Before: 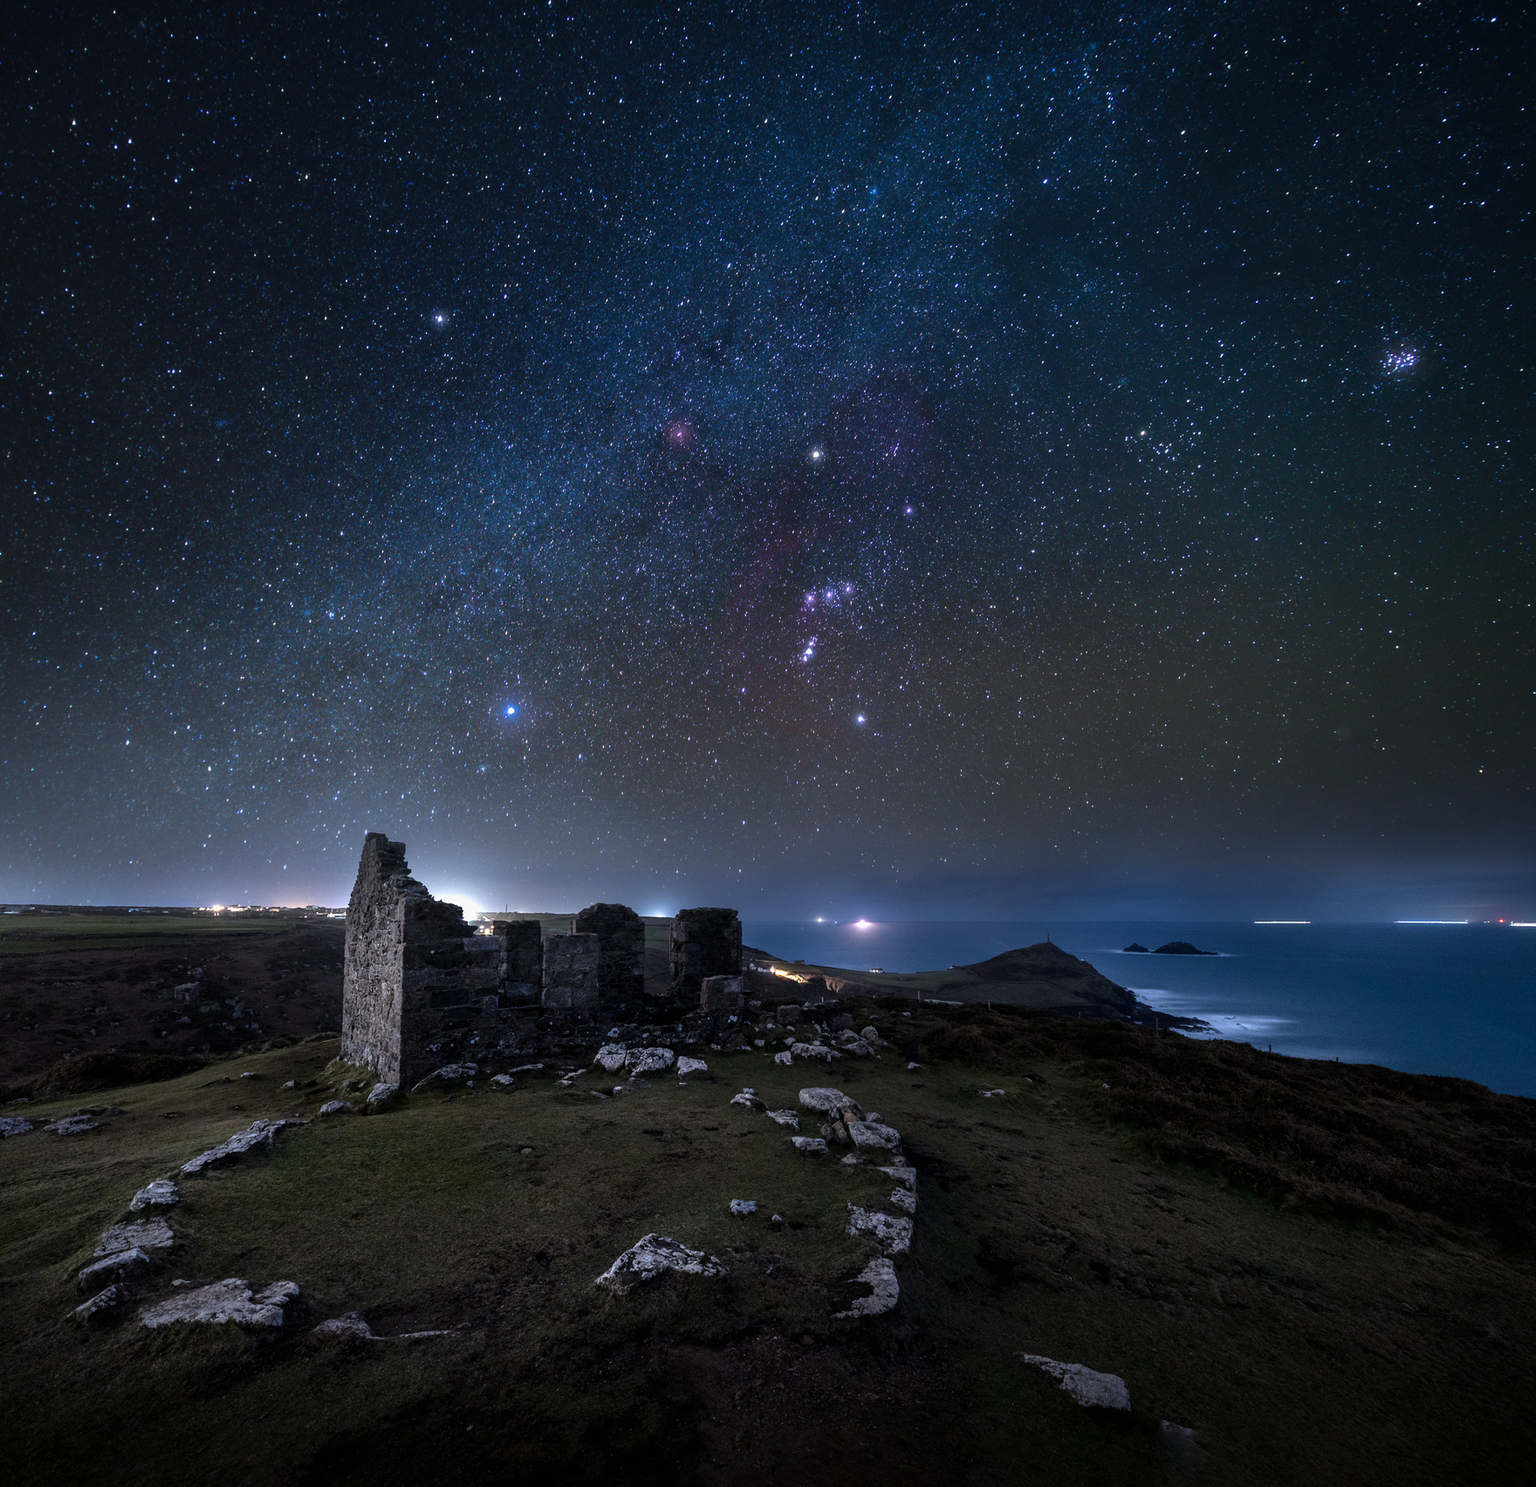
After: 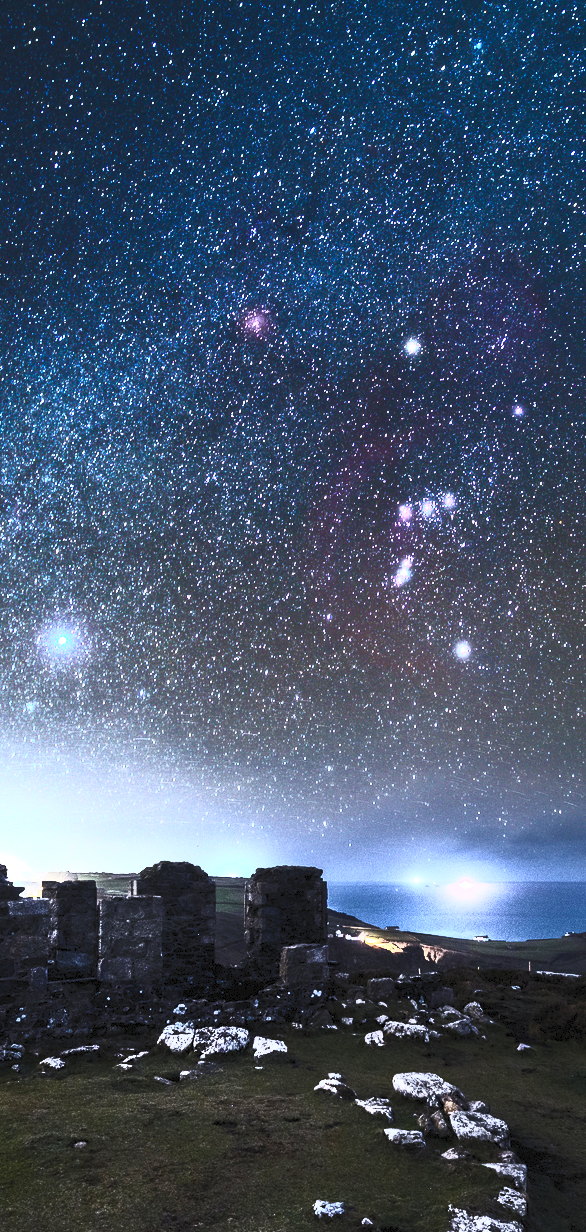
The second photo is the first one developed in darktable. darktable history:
crop and rotate: left 29.761%, top 10.217%, right 36.93%, bottom 17.465%
color correction: highlights b* 0.048, saturation 0.498
tone curve: curves: ch0 [(0, 0) (0.253, 0.237) (1, 1)]; ch1 [(0, 0) (0.411, 0.385) (0.502, 0.506) (0.557, 0.565) (0.66, 0.683) (1, 1)]; ch2 [(0, 0) (0.394, 0.413) (0.5, 0.5) (1, 1)], preserve colors none
exposure: exposure 0.014 EV, compensate exposure bias true, compensate highlight preservation false
color balance rgb: linear chroma grading › global chroma 0.96%, perceptual saturation grading › global saturation 20%, perceptual saturation grading › highlights -25.804%, perceptual saturation grading › shadows 24.204%, perceptual brilliance grading › highlights 11.642%
contrast brightness saturation: contrast 0.994, brightness 0.993, saturation 0.996
base curve: curves: ch0 [(0, 0) (0.028, 0.03) (0.121, 0.232) (0.46, 0.748) (0.859, 0.968) (1, 1)]
